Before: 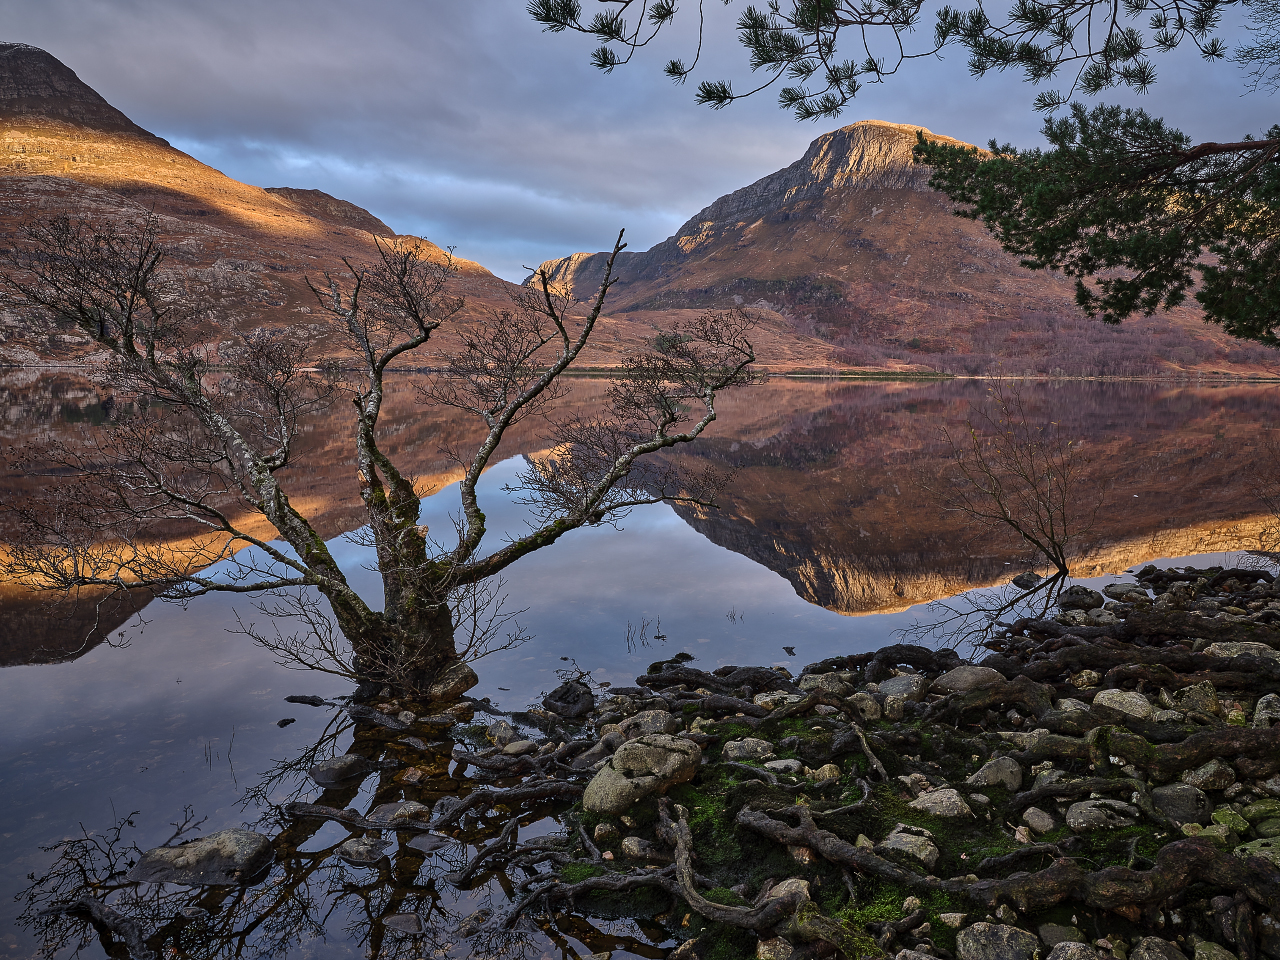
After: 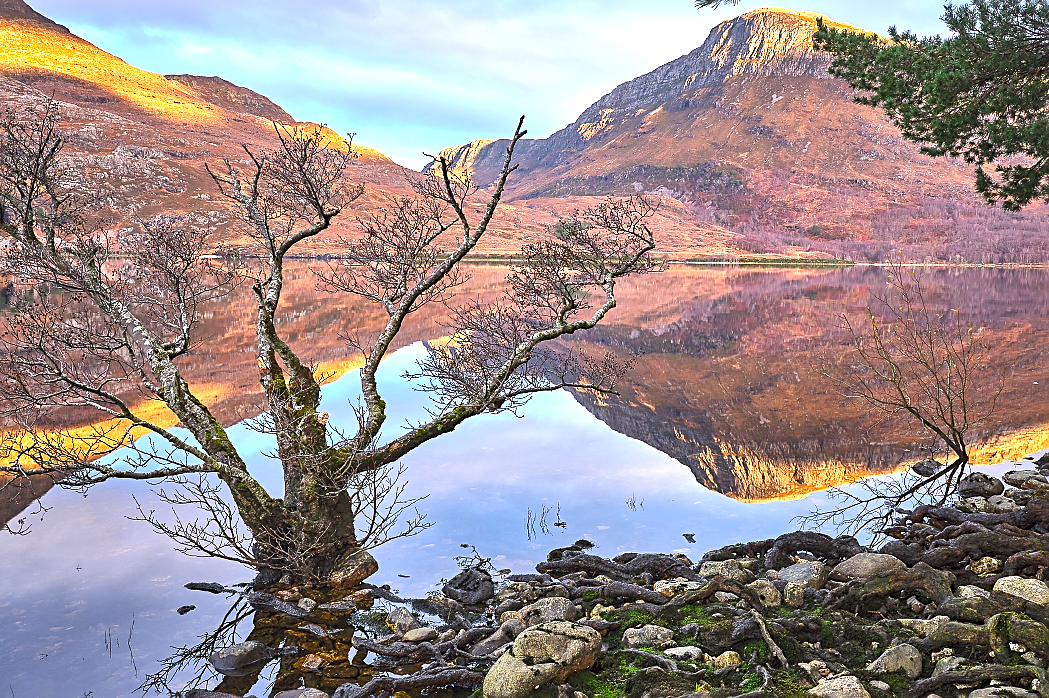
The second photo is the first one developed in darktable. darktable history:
sharpen: on, module defaults
color balance: output saturation 110%
crop: left 7.856%, top 11.836%, right 10.12%, bottom 15.387%
exposure: black level correction 0, exposure 1.45 EV, compensate exposure bias true, compensate highlight preservation false
contrast brightness saturation: brightness 0.09, saturation 0.19
